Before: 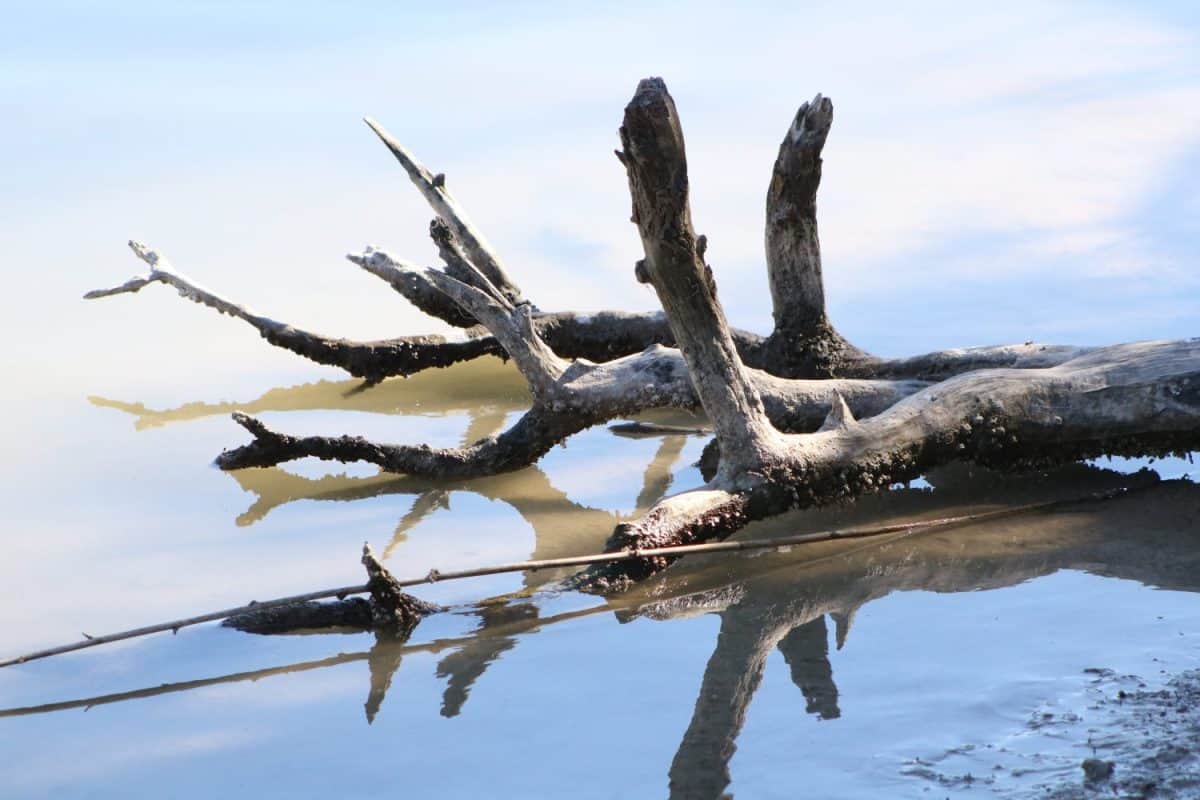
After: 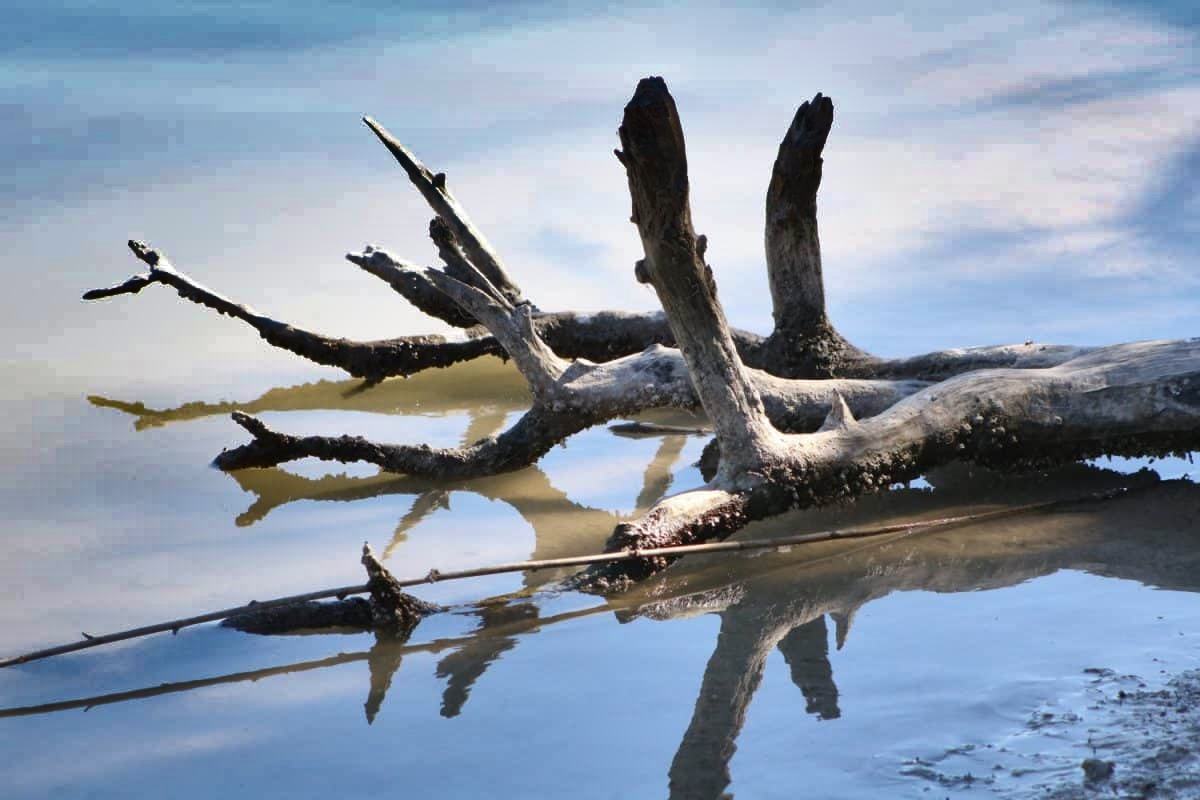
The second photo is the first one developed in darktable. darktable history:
base curve: curves: ch0 [(0, 0) (0.472, 0.455) (1, 1)], preserve colors none
shadows and highlights: shadows 20.89, highlights -82.05, soften with gaussian
exposure: compensate exposure bias true, compensate highlight preservation false
